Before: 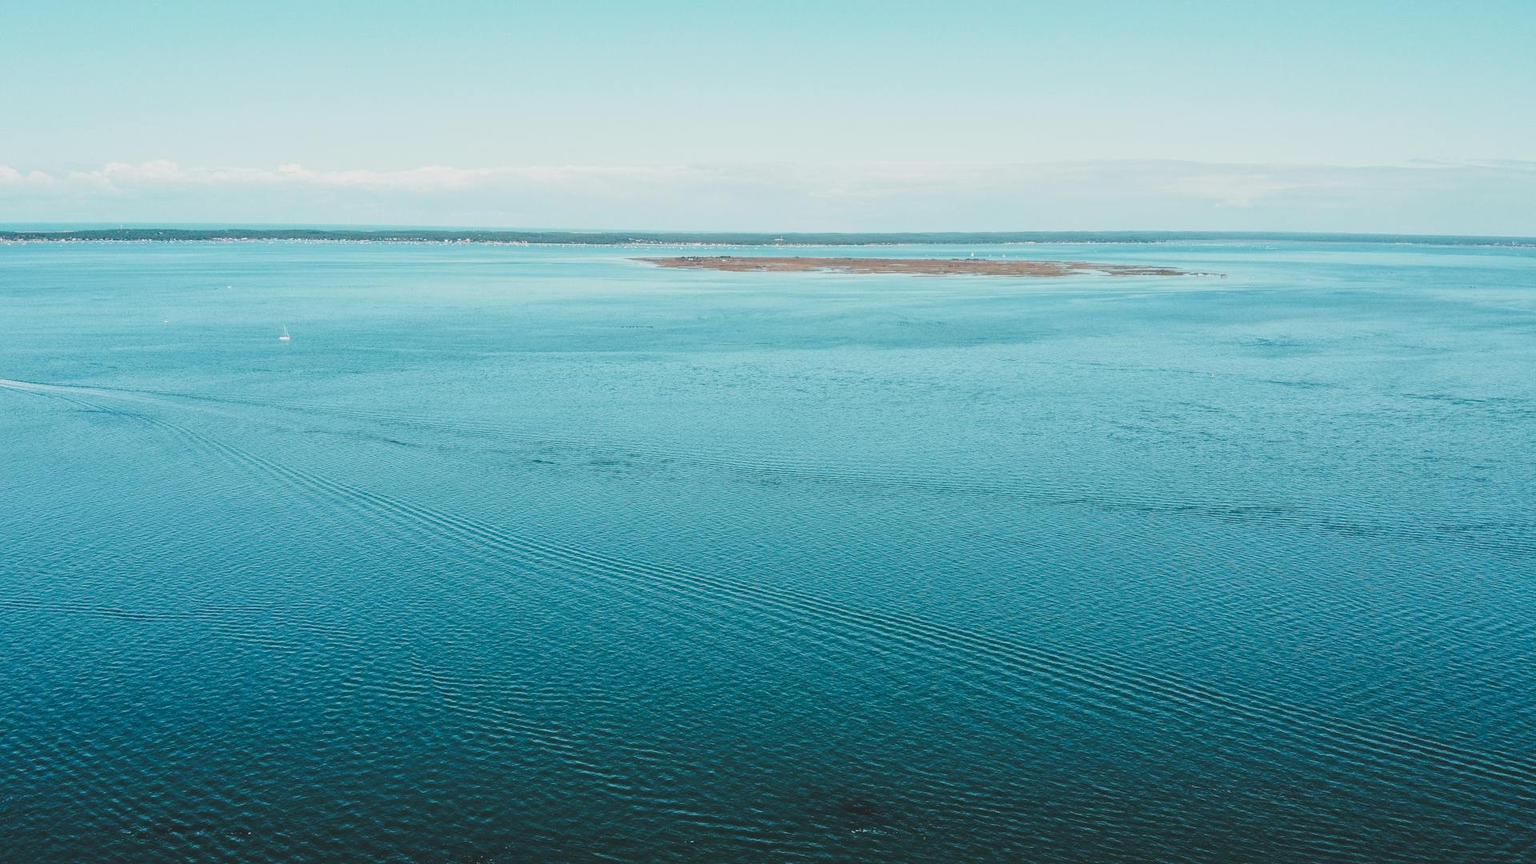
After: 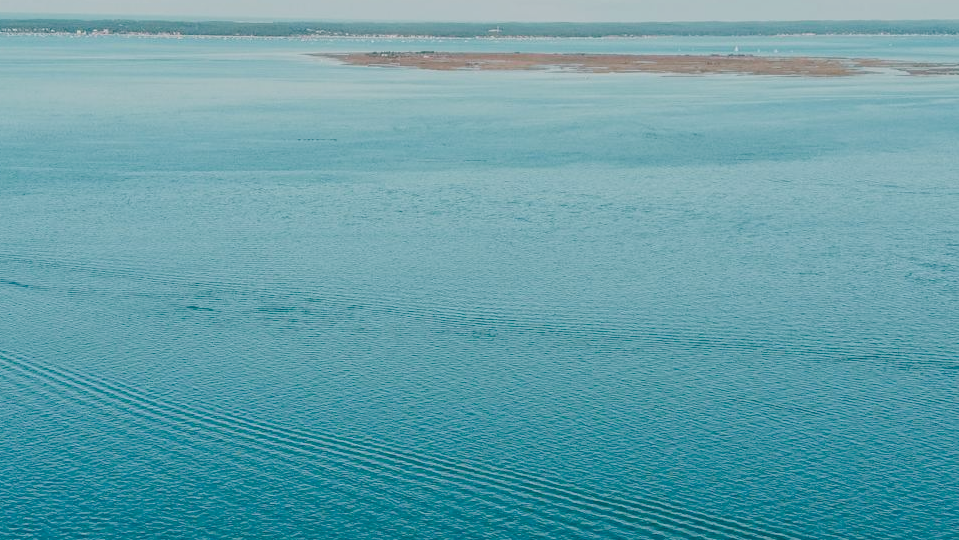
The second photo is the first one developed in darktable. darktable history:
crop: left 25%, top 25%, right 25%, bottom 25%
tone equalizer: on, module defaults
color balance rgb: shadows lift › chroma 1%, shadows lift › hue 113°, highlights gain › chroma 0.2%, highlights gain › hue 333°, perceptual saturation grading › global saturation 20%, perceptual saturation grading › highlights -50%, perceptual saturation grading › shadows 25%, contrast -20%
